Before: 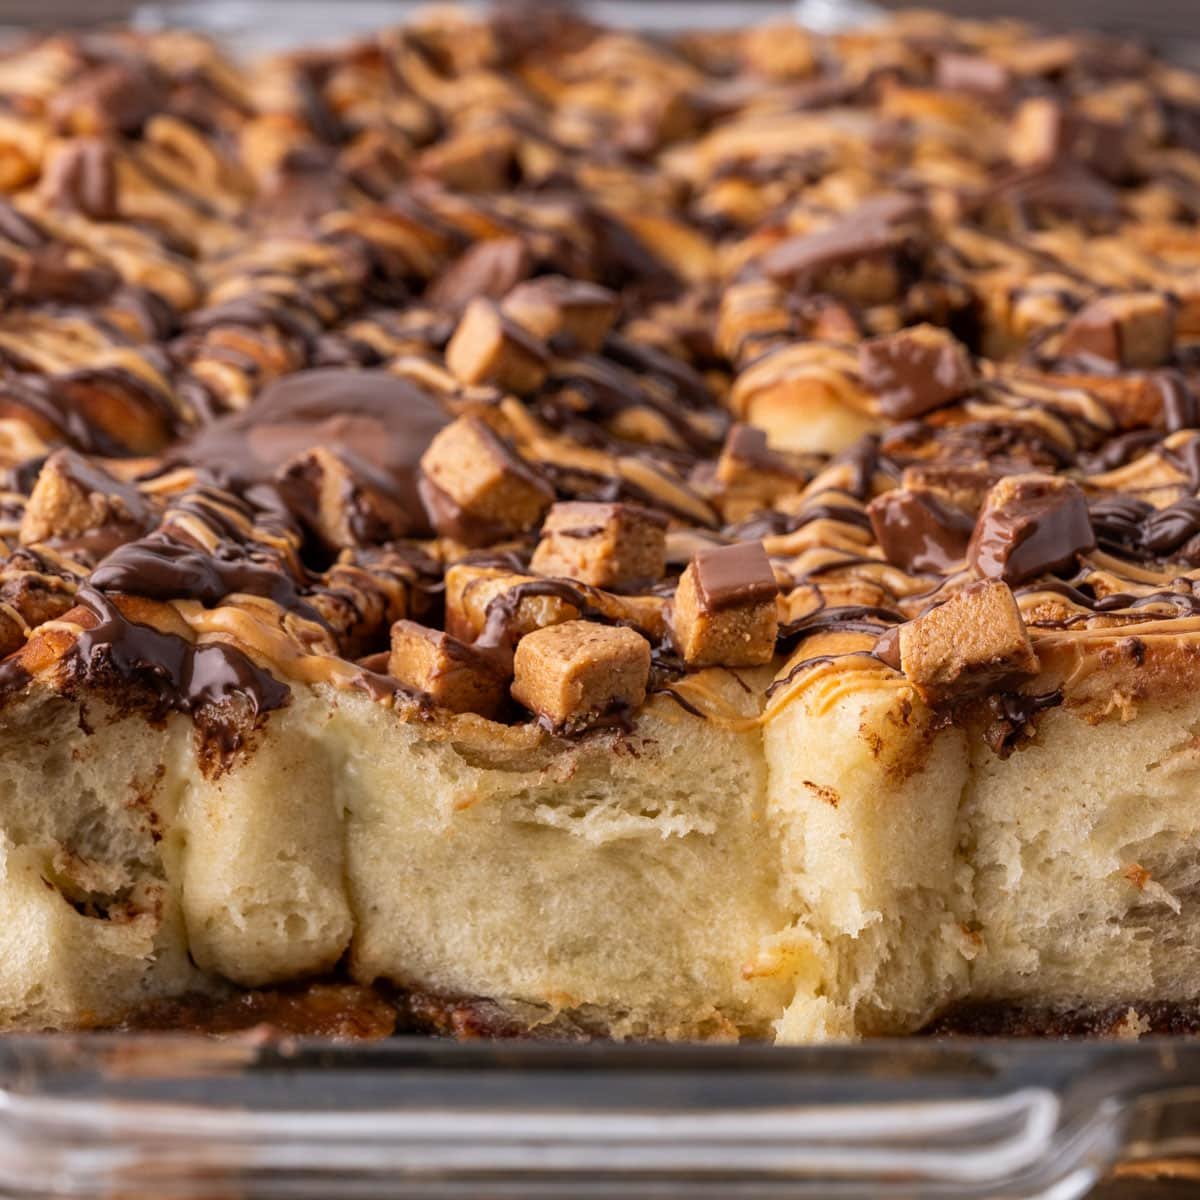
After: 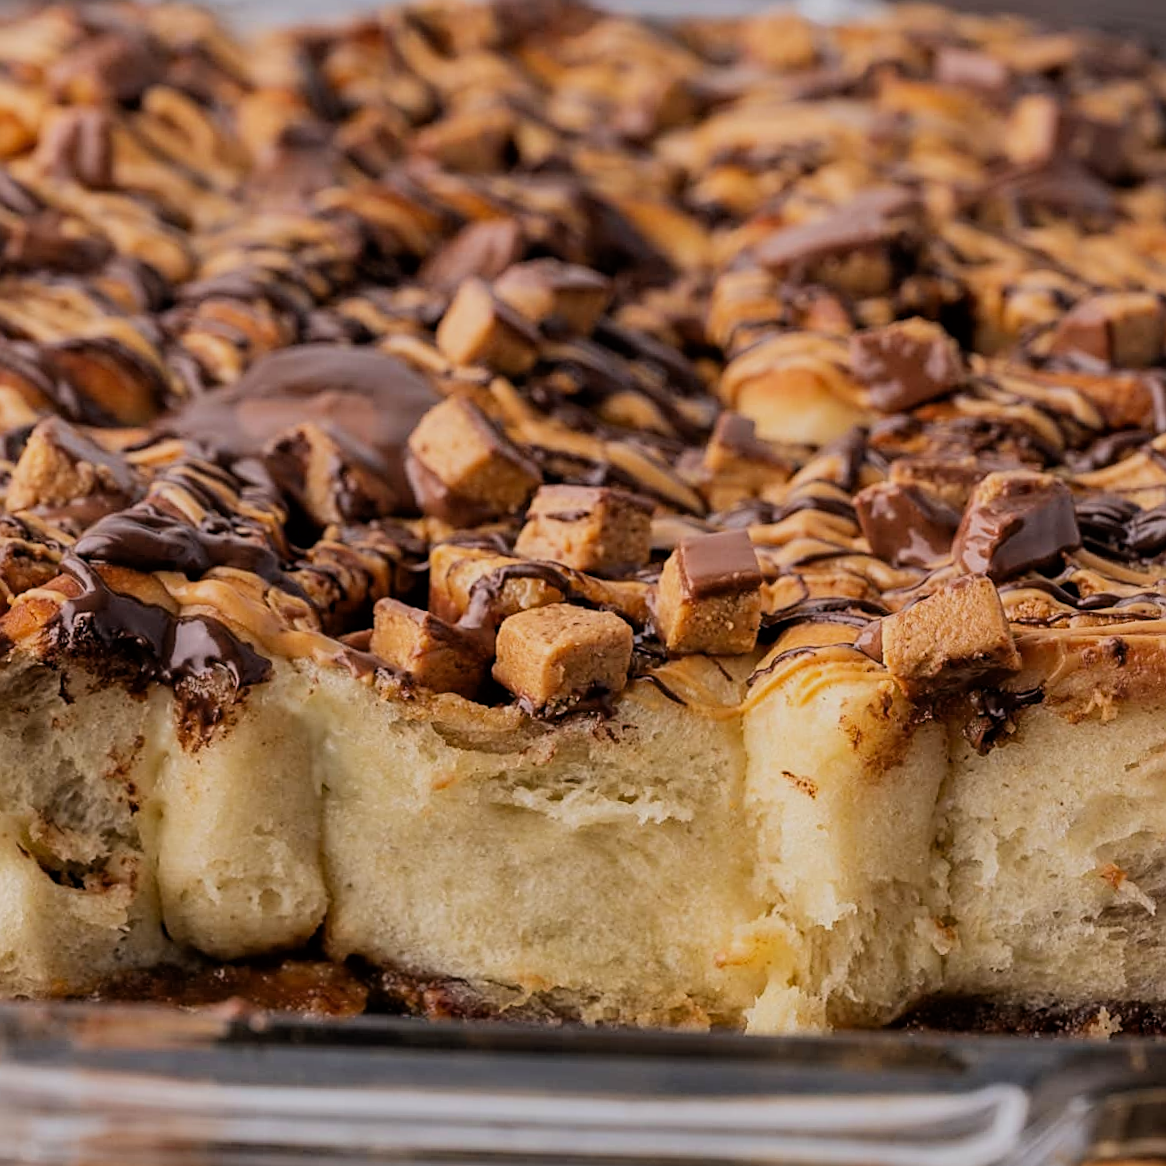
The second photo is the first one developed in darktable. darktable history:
sharpen: on, module defaults
filmic rgb: black relative exposure -8.42 EV, white relative exposure 4.68 EV, hardness 3.82, color science v6 (2022)
crop and rotate: angle -1.69°
